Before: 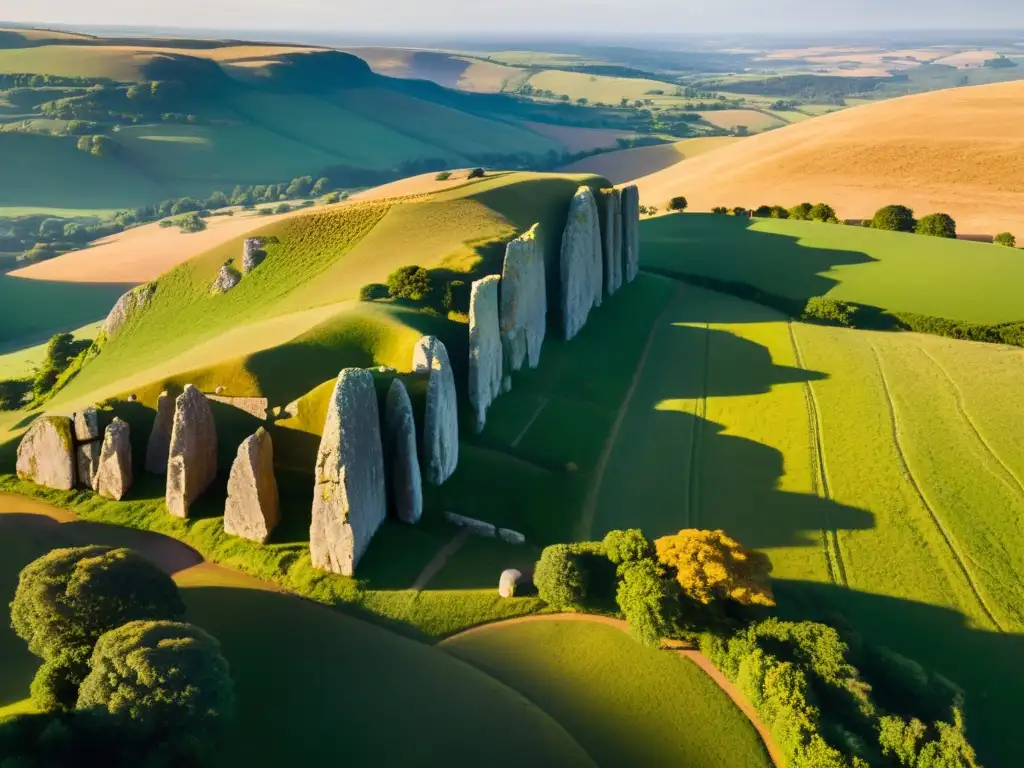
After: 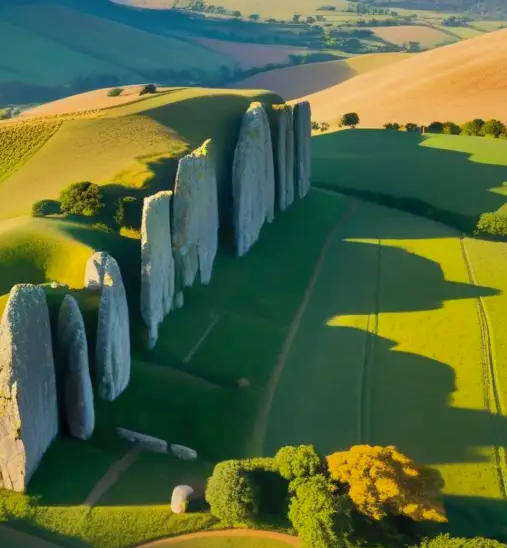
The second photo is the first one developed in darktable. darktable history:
crop: left 32.075%, top 10.976%, right 18.355%, bottom 17.596%
shadows and highlights: on, module defaults
